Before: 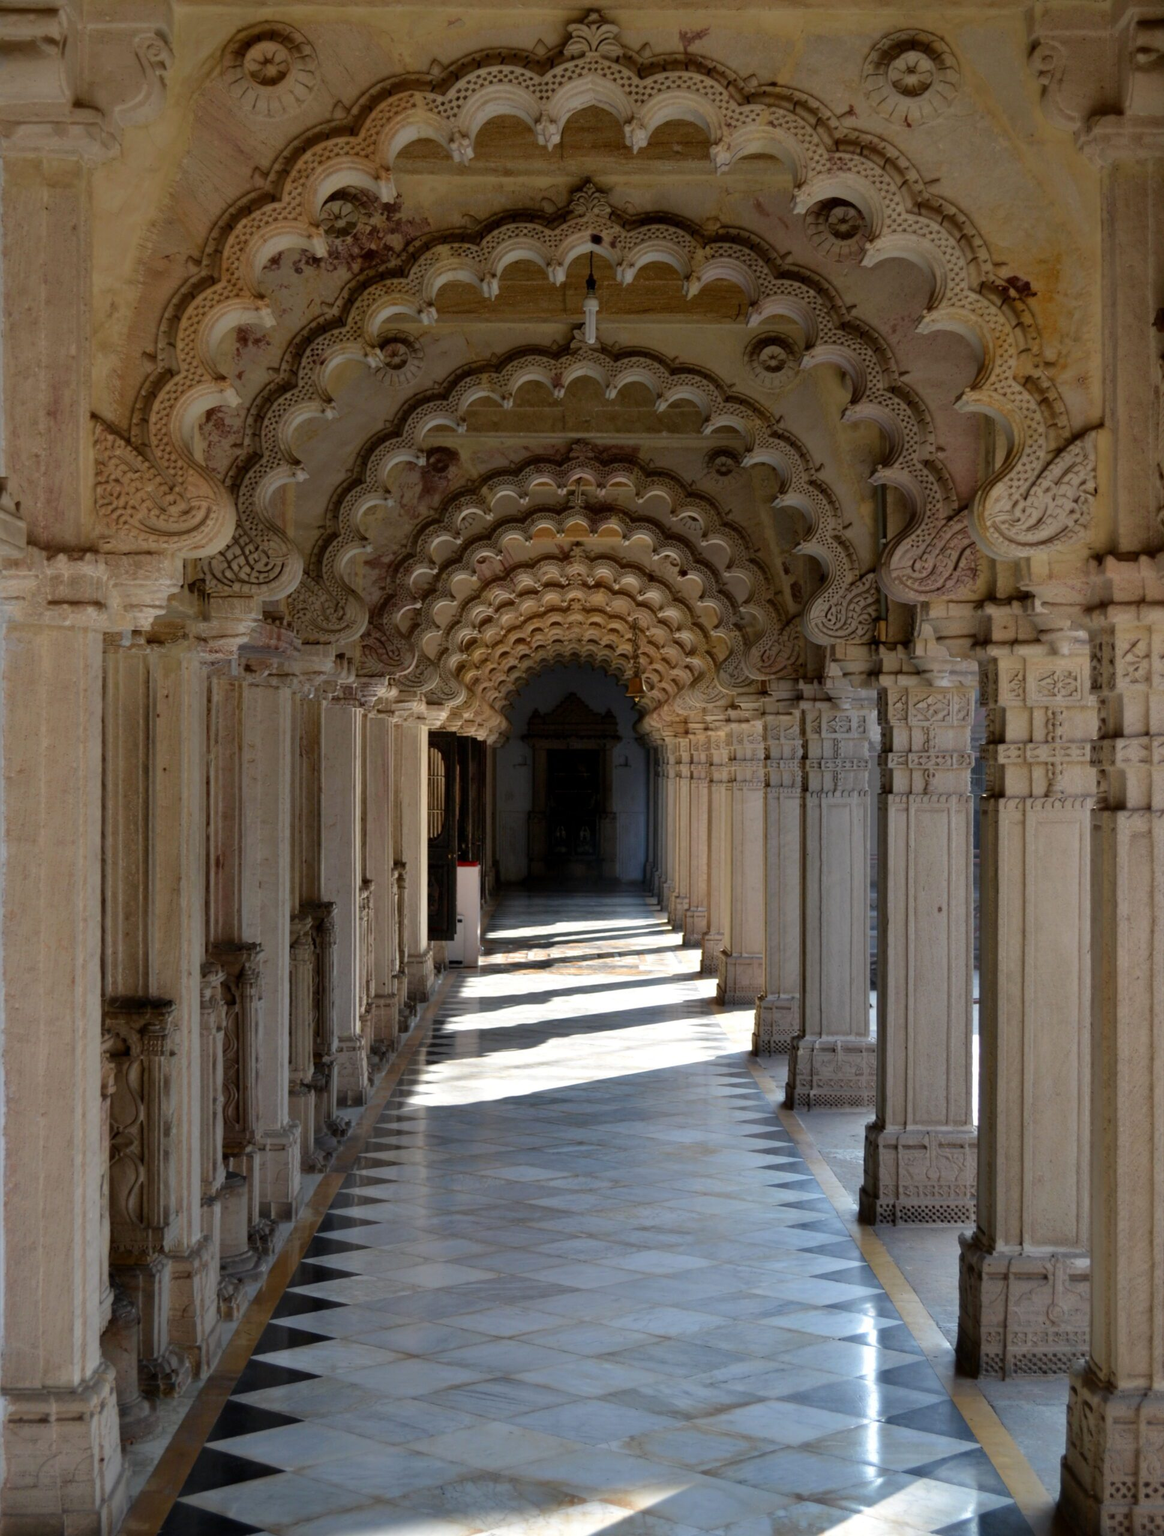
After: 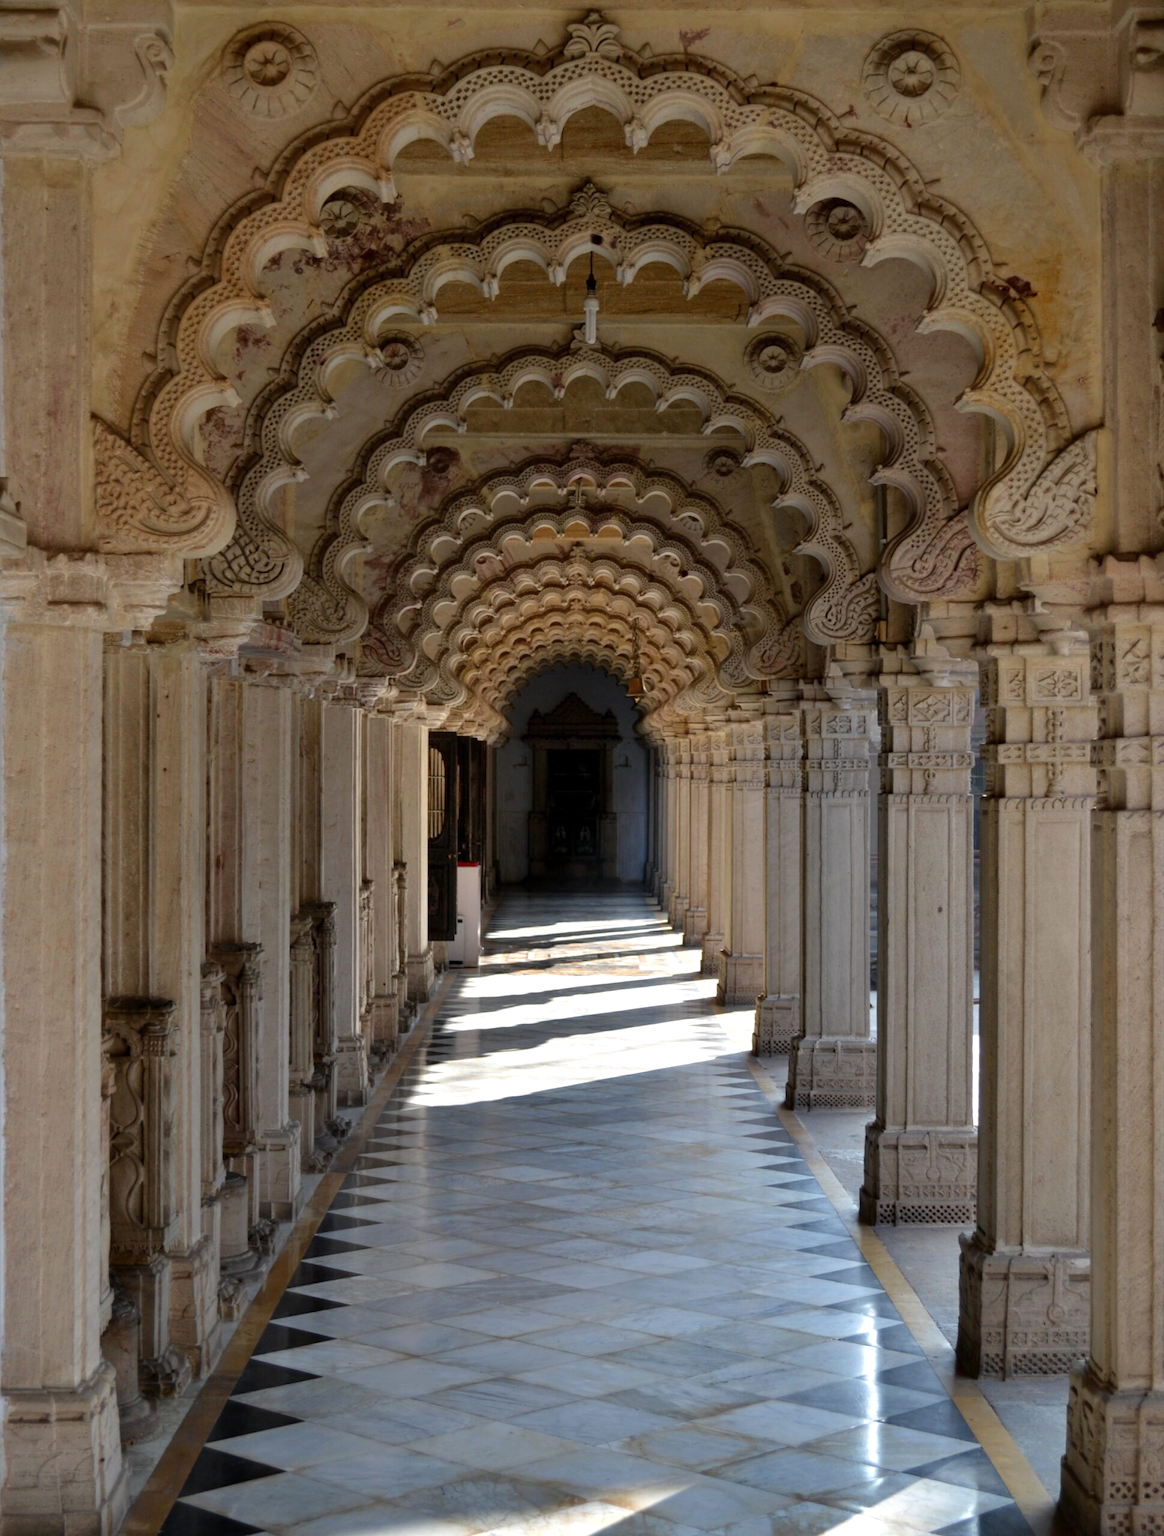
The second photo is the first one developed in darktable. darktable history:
shadows and highlights: radius 171.16, shadows 27, white point adjustment 3.13, highlights -67.95, soften with gaussian
